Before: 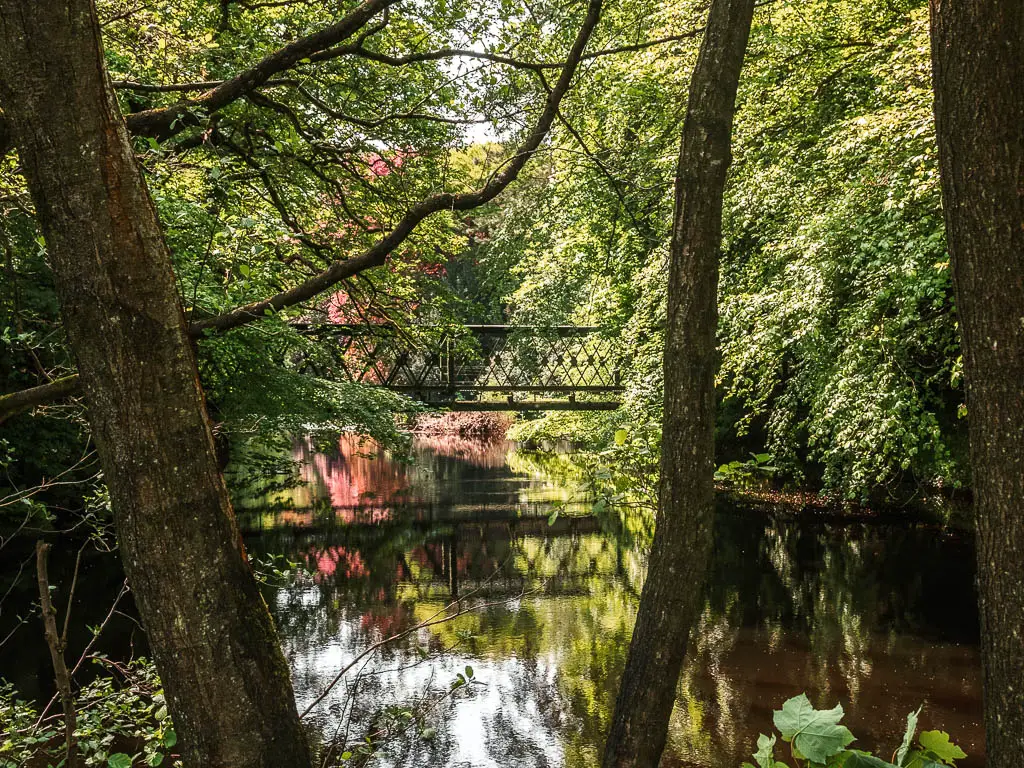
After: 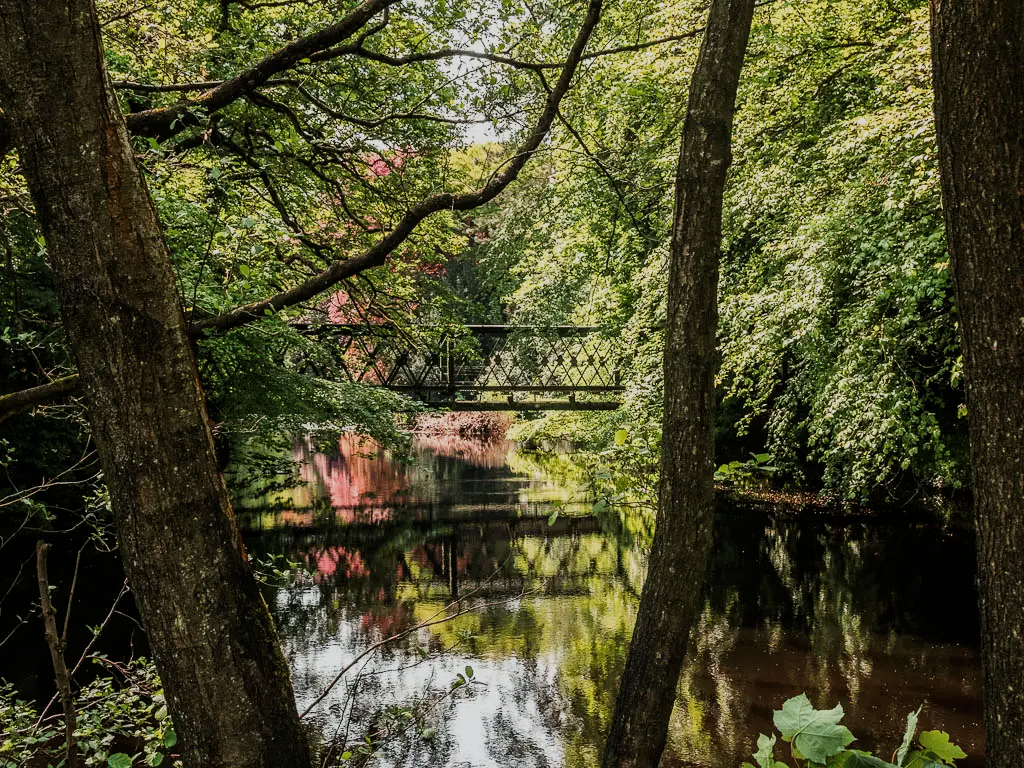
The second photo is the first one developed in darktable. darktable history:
filmic rgb: black relative exposure -8.02 EV, white relative exposure 4.05 EV, hardness 4.15
